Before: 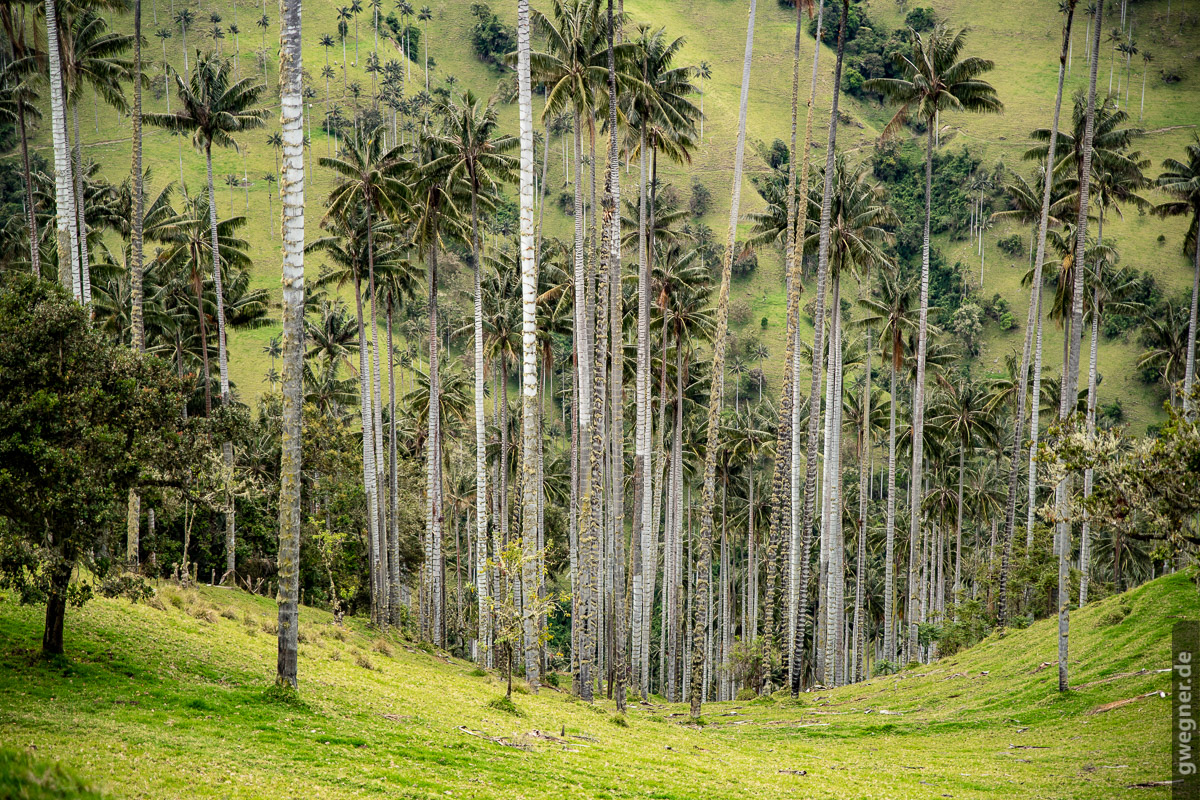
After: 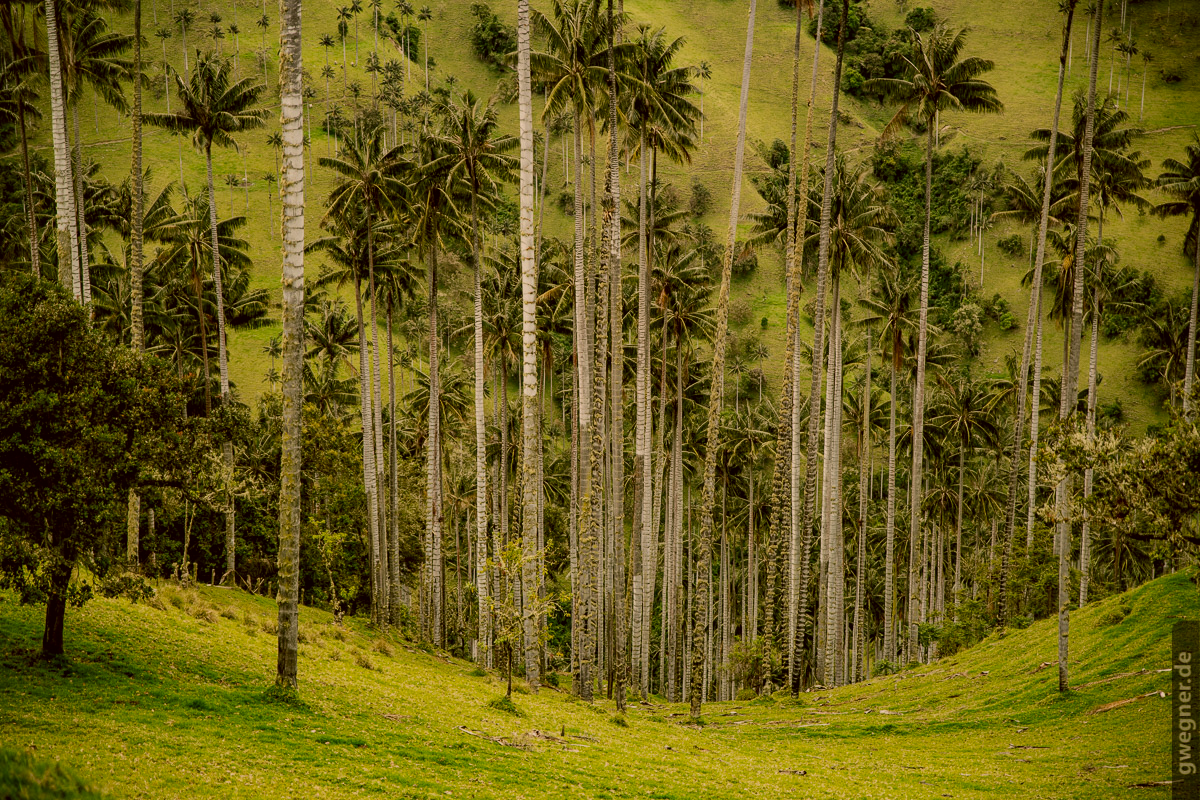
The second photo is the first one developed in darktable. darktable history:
color correction: highlights a* 8.98, highlights b* 15.09, shadows a* -0.49, shadows b* 26.52
local contrast: highlights 100%, shadows 100%, detail 120%, midtone range 0.2
exposure: black level correction 0, exposure -0.766 EV, compensate highlight preservation false
